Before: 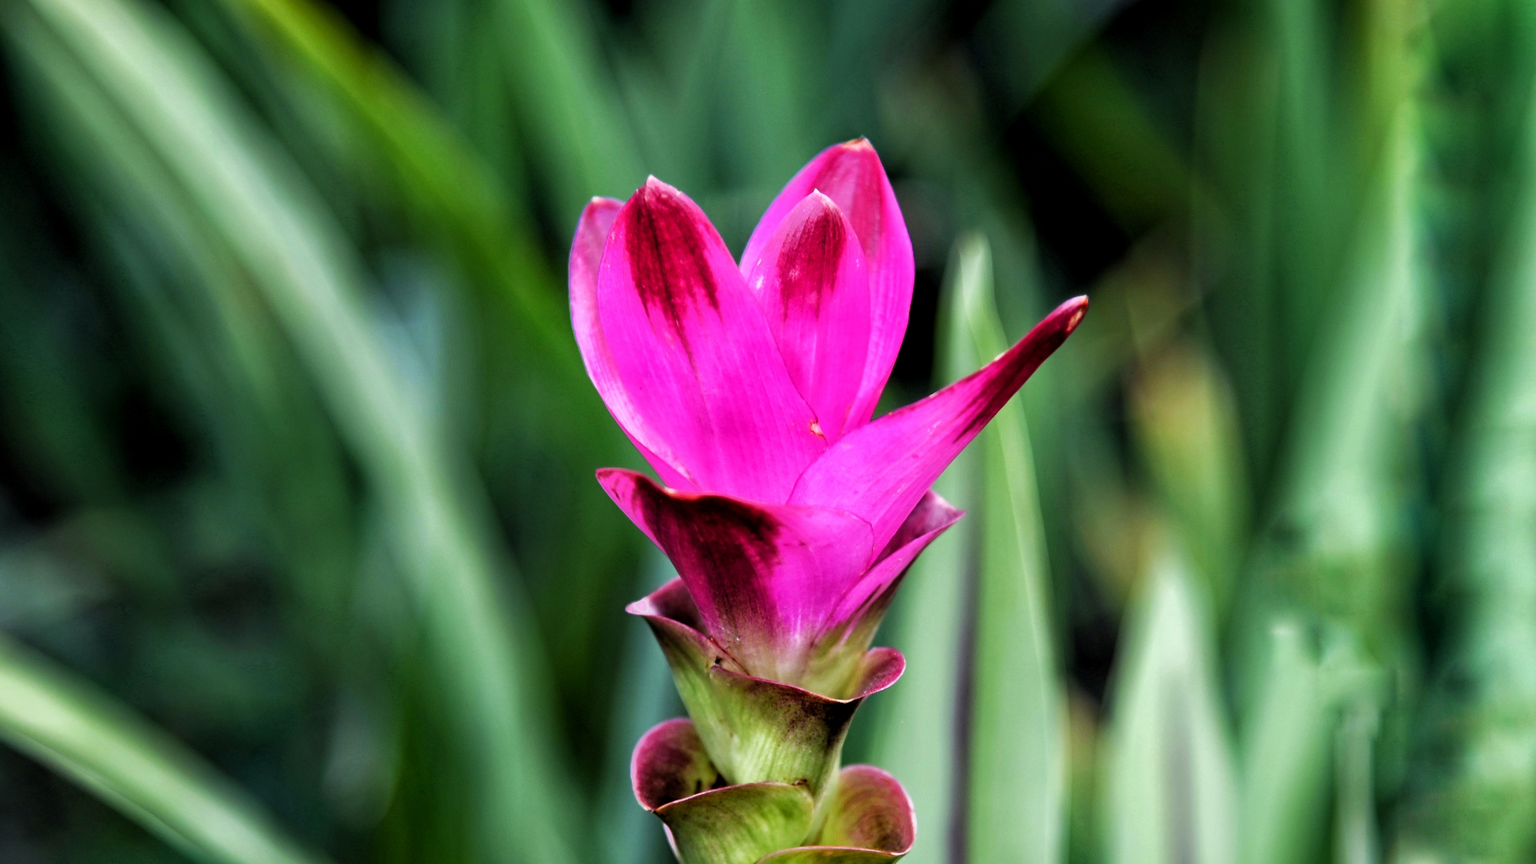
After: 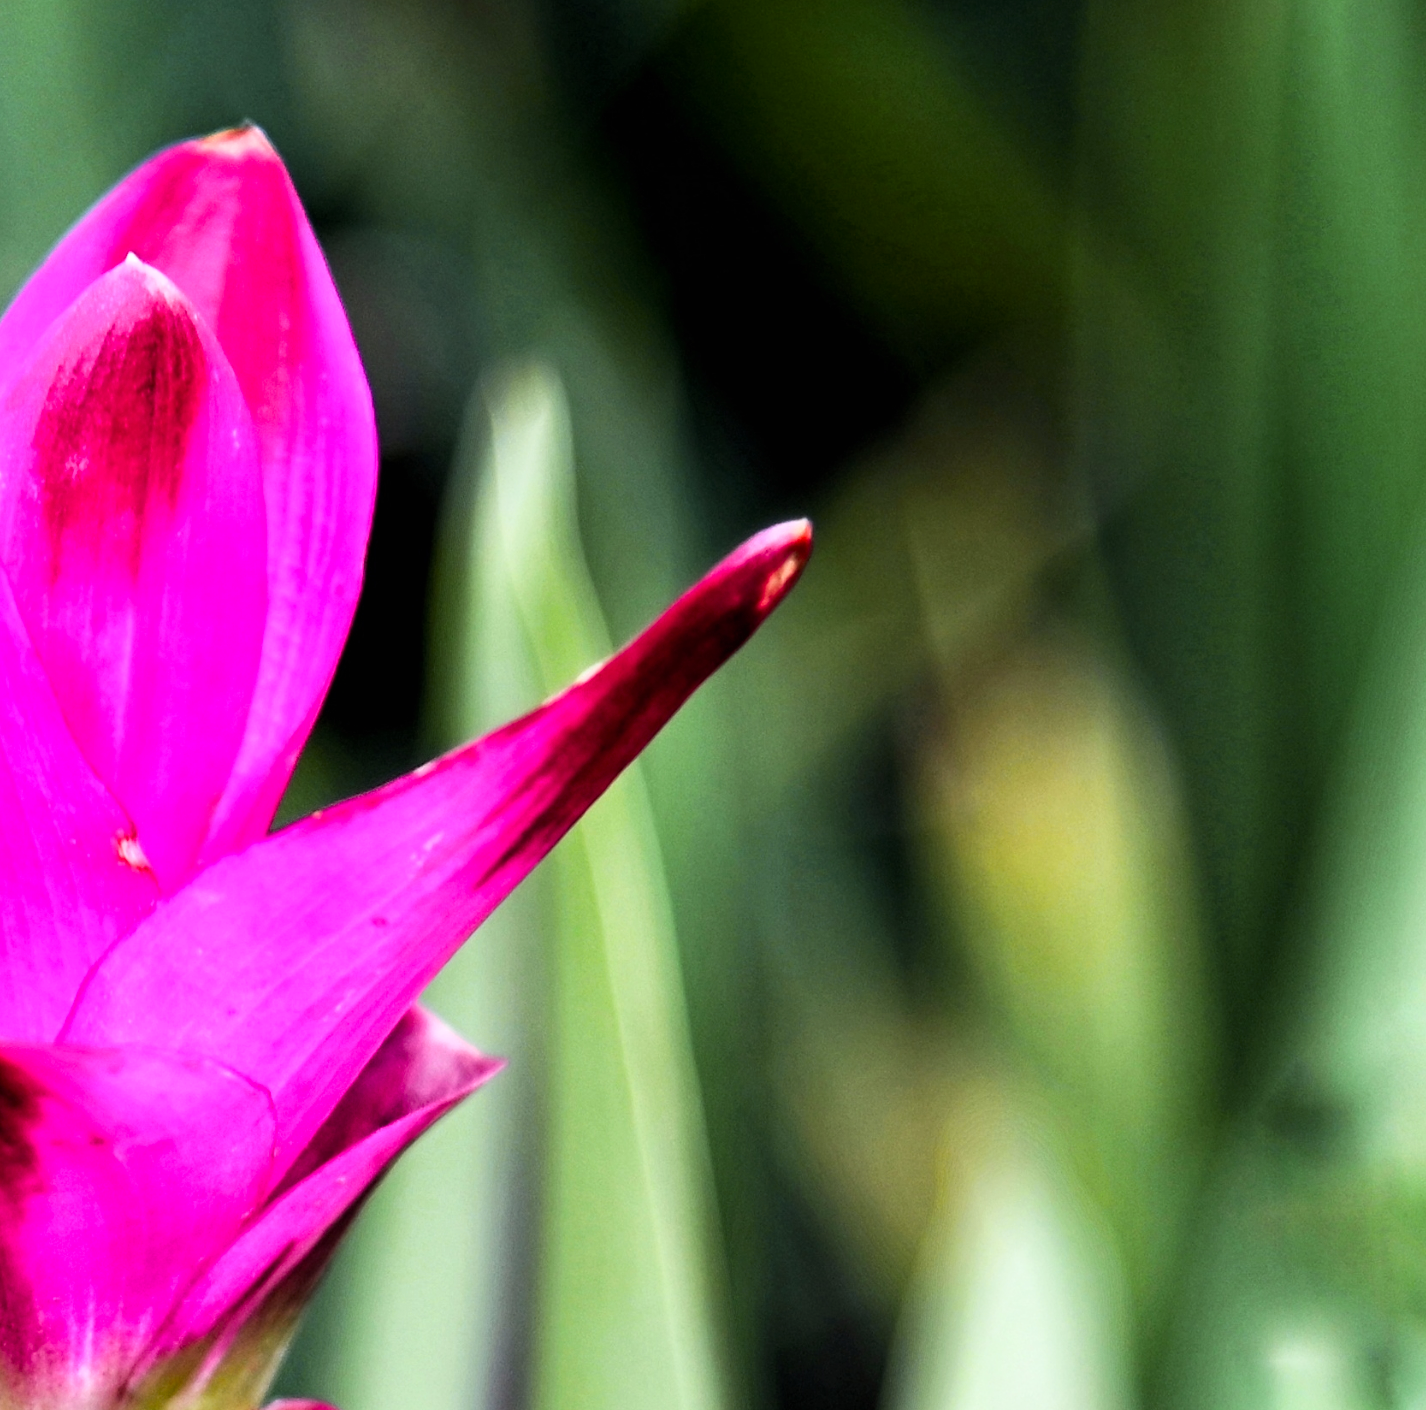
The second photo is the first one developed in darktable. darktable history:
crop and rotate: left 49.702%, top 10.153%, right 13.144%, bottom 24.536%
tone curve: curves: ch0 [(0, 0.003) (0.117, 0.101) (0.257, 0.246) (0.408, 0.432) (0.632, 0.716) (0.795, 0.884) (1, 1)]; ch1 [(0, 0) (0.227, 0.197) (0.405, 0.421) (0.501, 0.501) (0.522, 0.526) (0.546, 0.564) (0.589, 0.602) (0.696, 0.761) (0.976, 0.992)]; ch2 [(0, 0) (0.208, 0.176) (0.377, 0.38) (0.5, 0.5) (0.537, 0.534) (0.571, 0.577) (0.627, 0.64) (0.698, 0.76) (1, 1)], color space Lab, independent channels, preserve colors none
